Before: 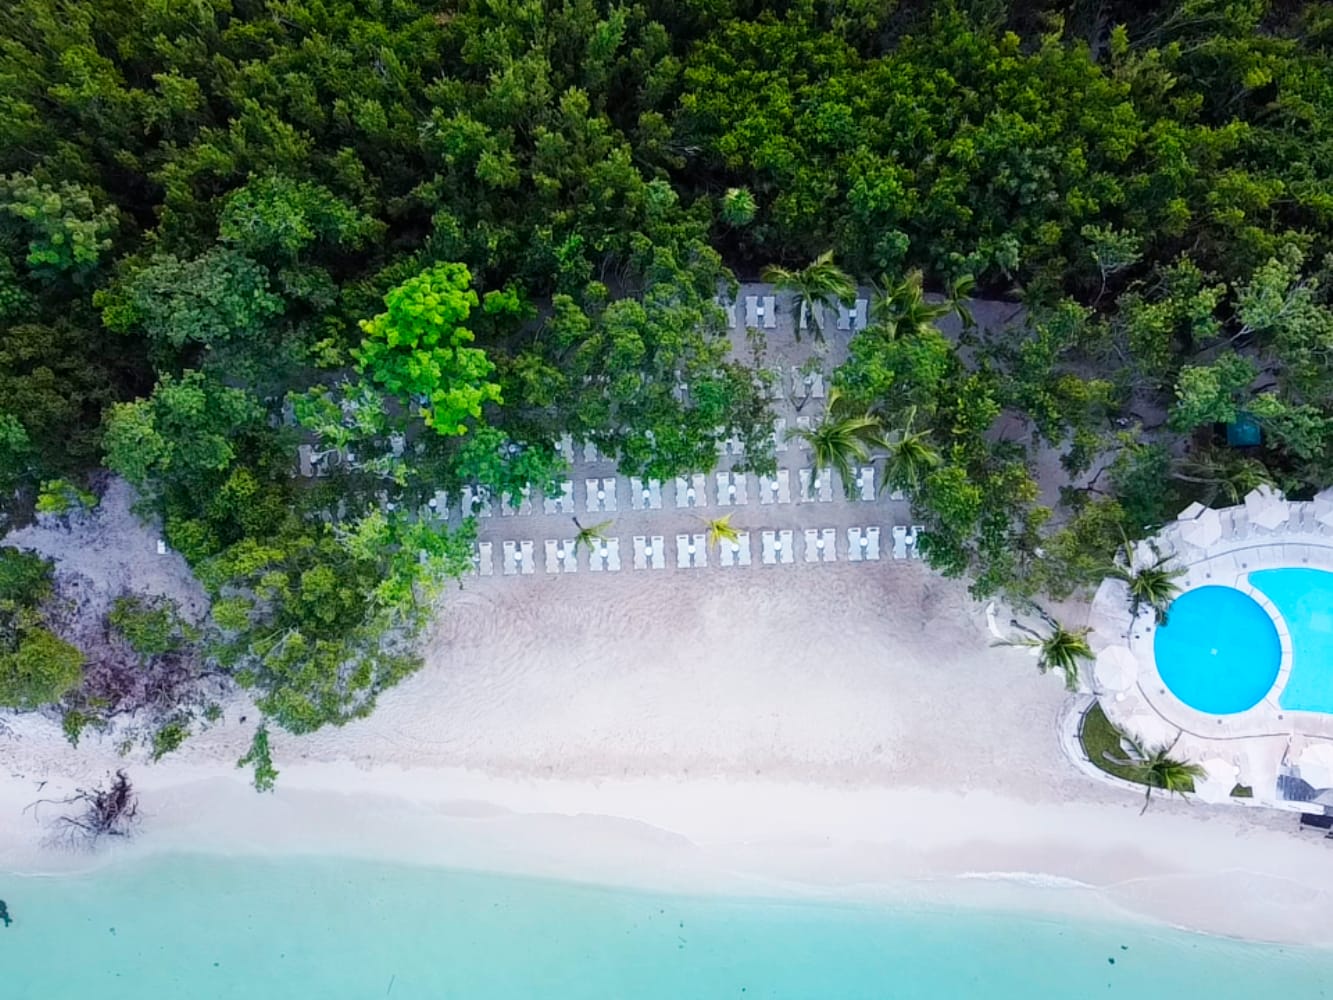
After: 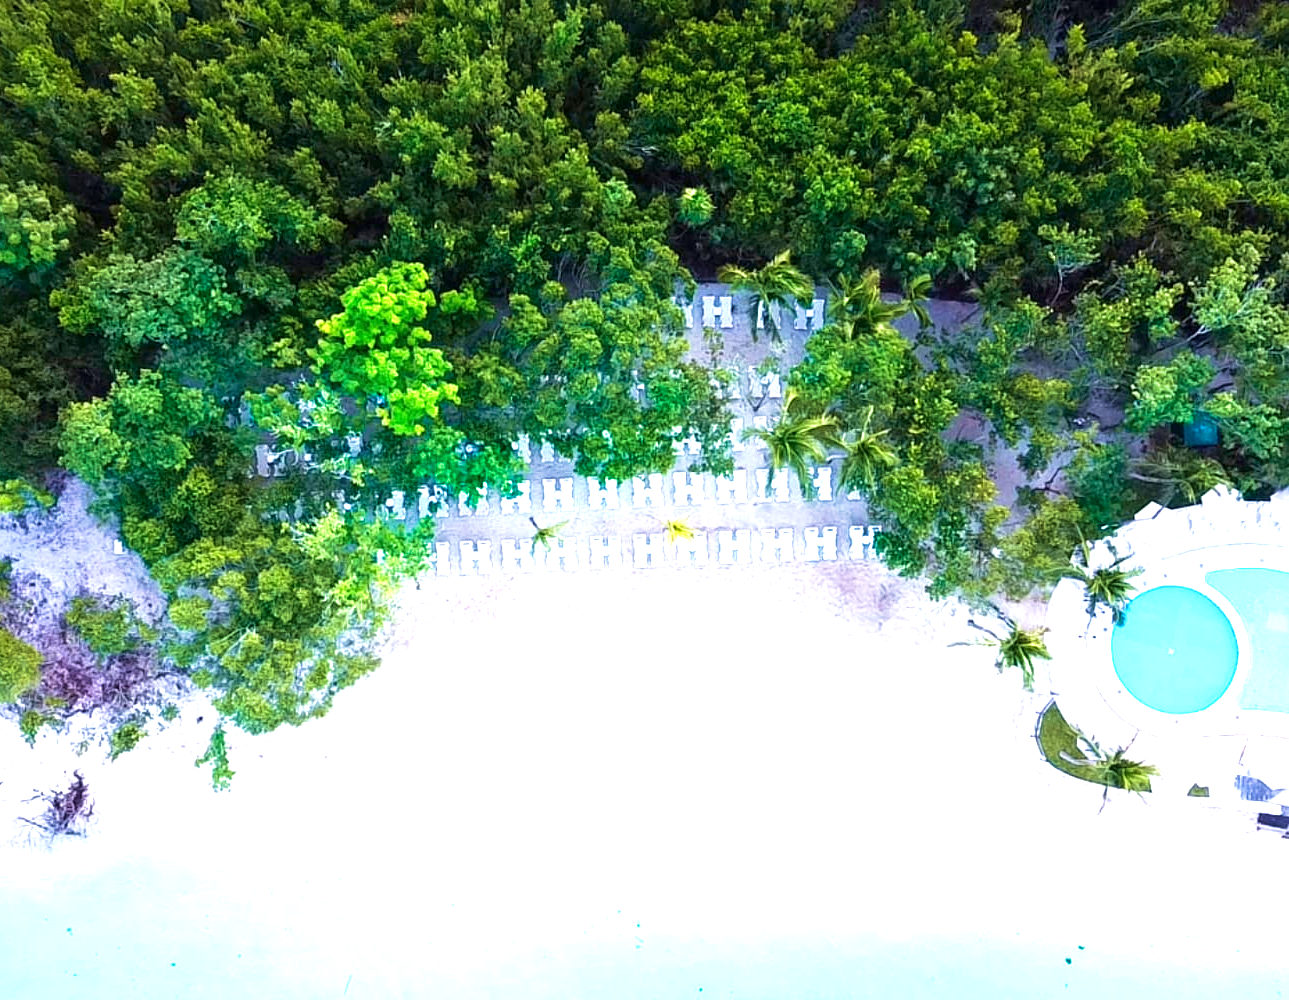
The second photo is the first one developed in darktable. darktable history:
crop and rotate: left 3.238%
sharpen: amount 0.2
exposure: black level correction 0, exposure 1.2 EV, compensate exposure bias true, compensate highlight preservation false
velvia: strength 56%
